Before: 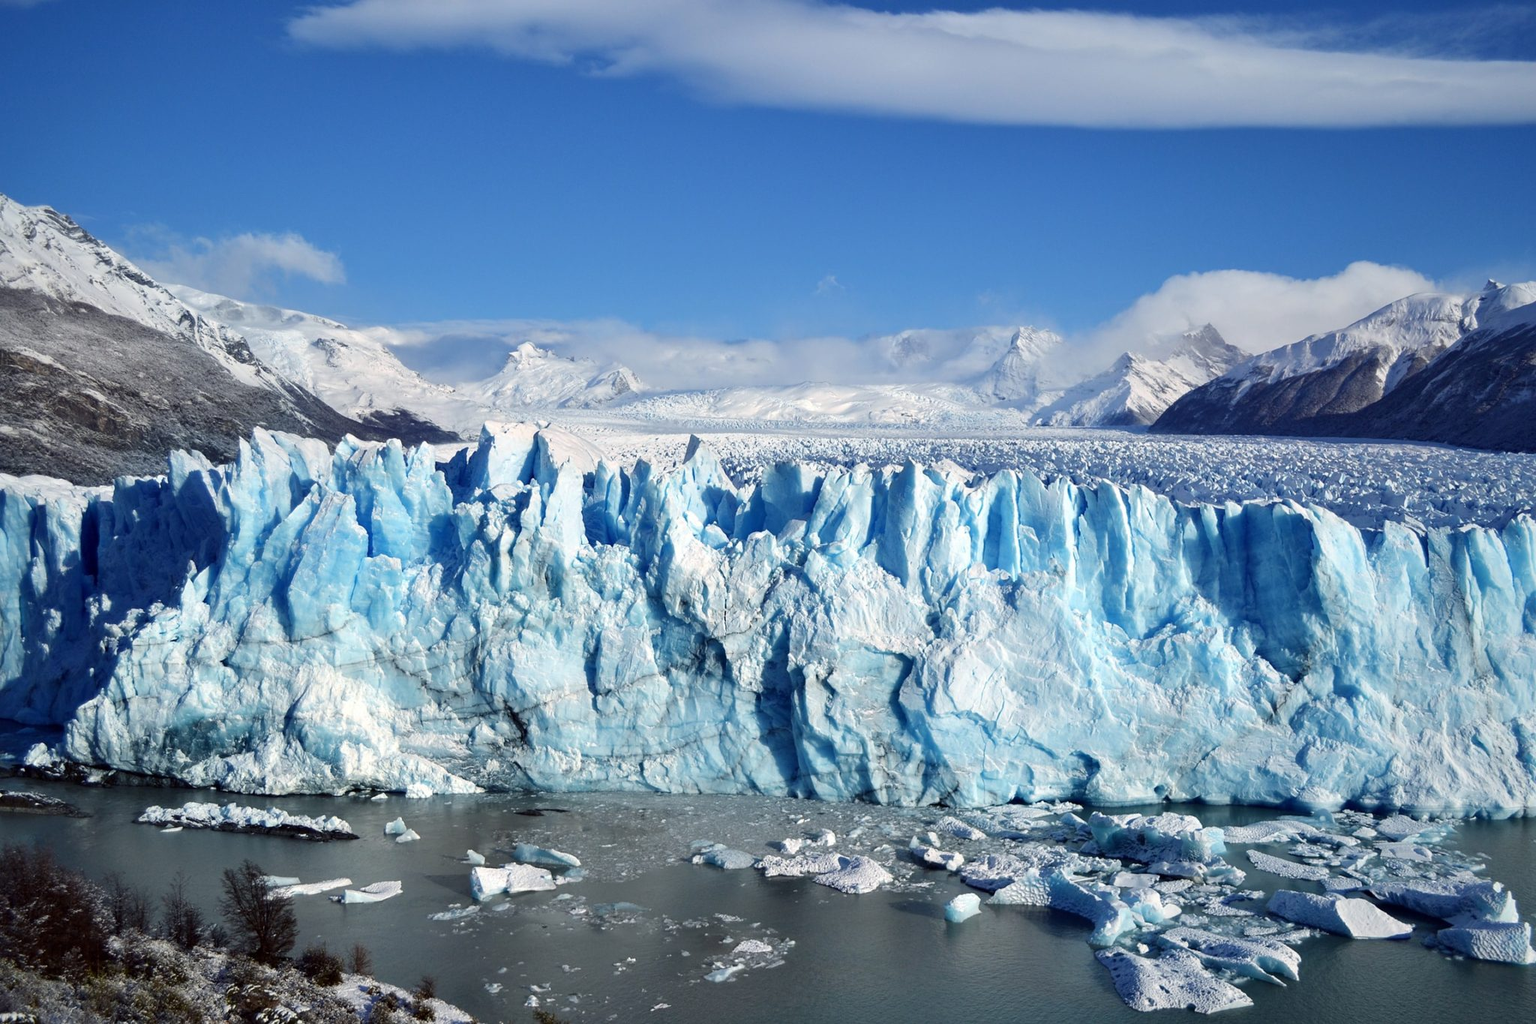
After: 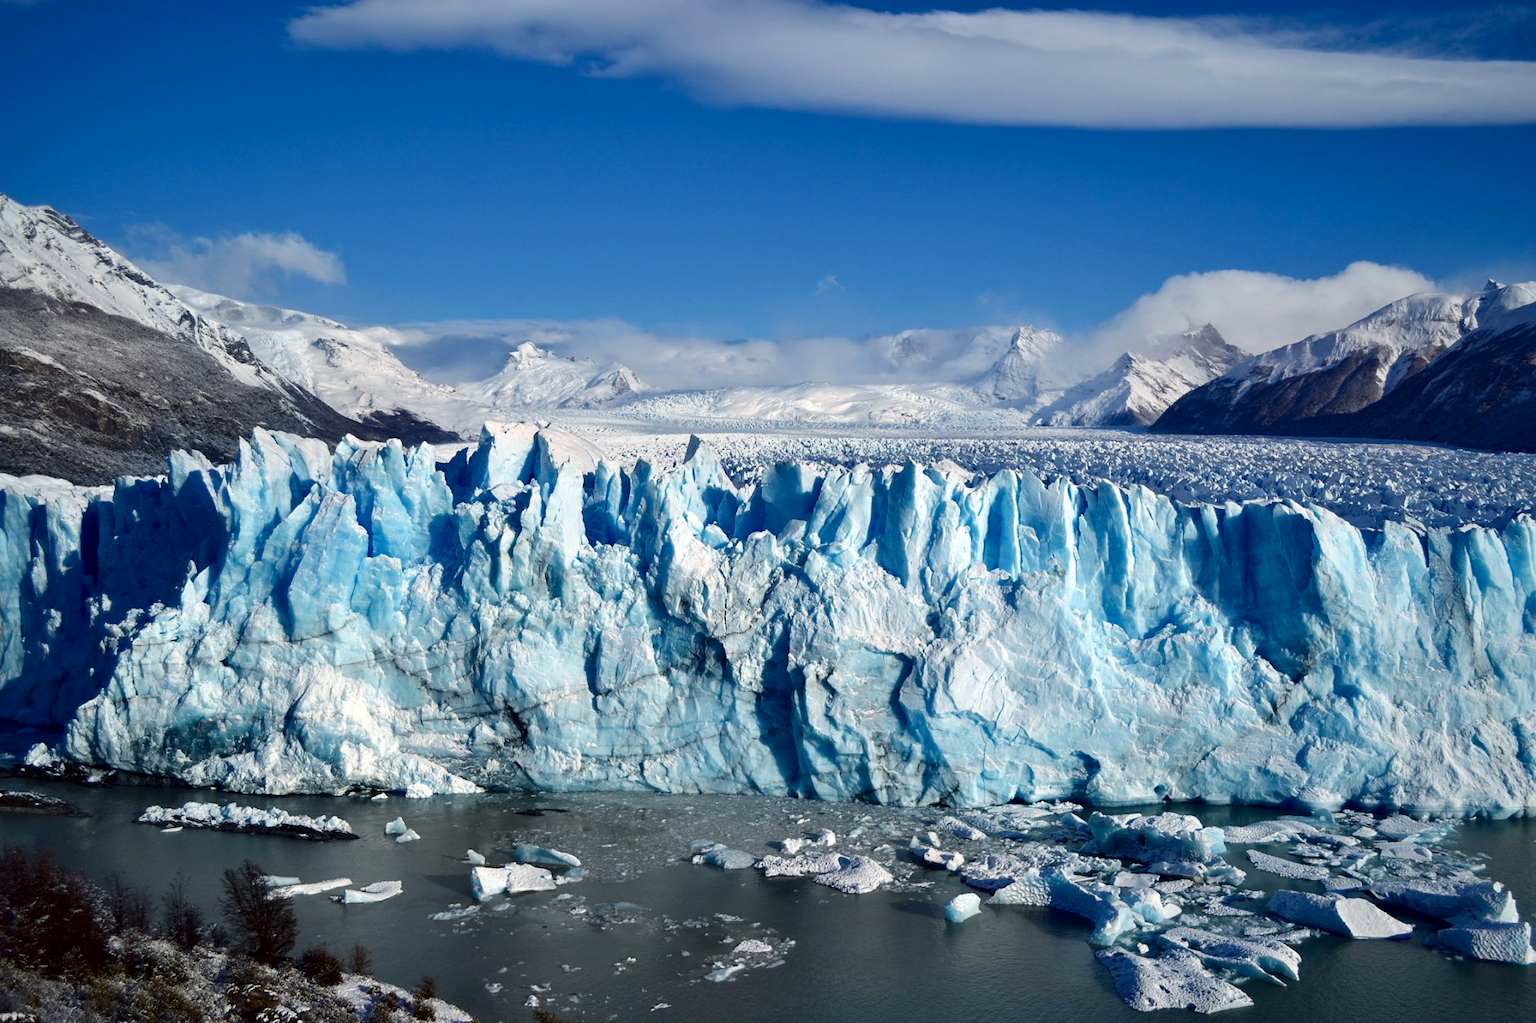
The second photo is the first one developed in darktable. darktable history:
contrast brightness saturation: contrast 0.07, brightness -0.134, saturation 0.059
